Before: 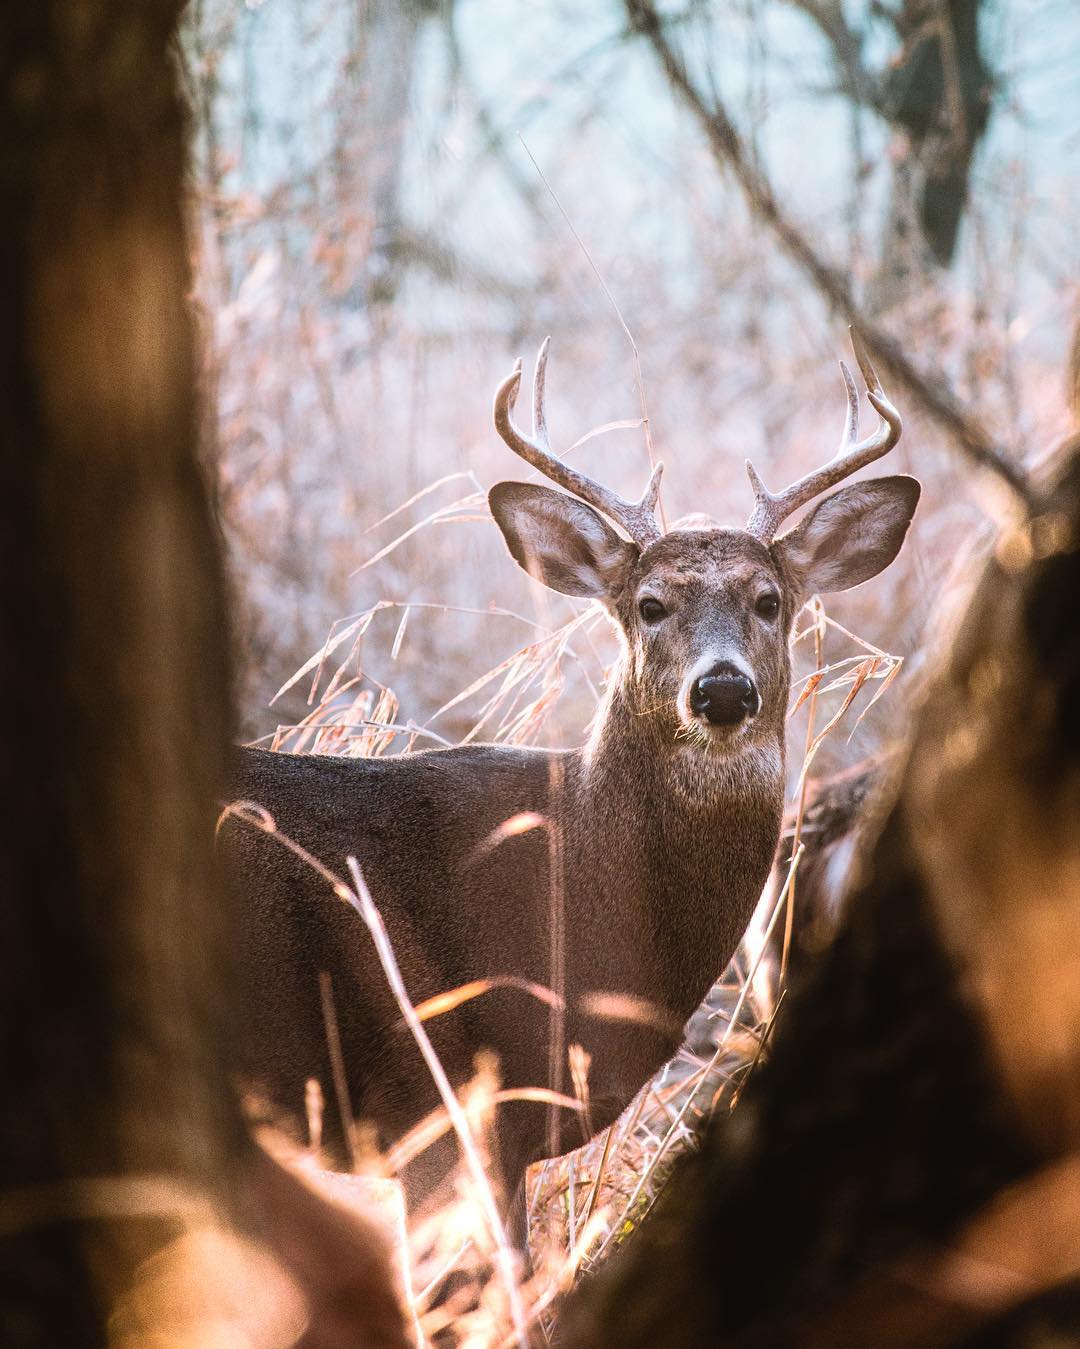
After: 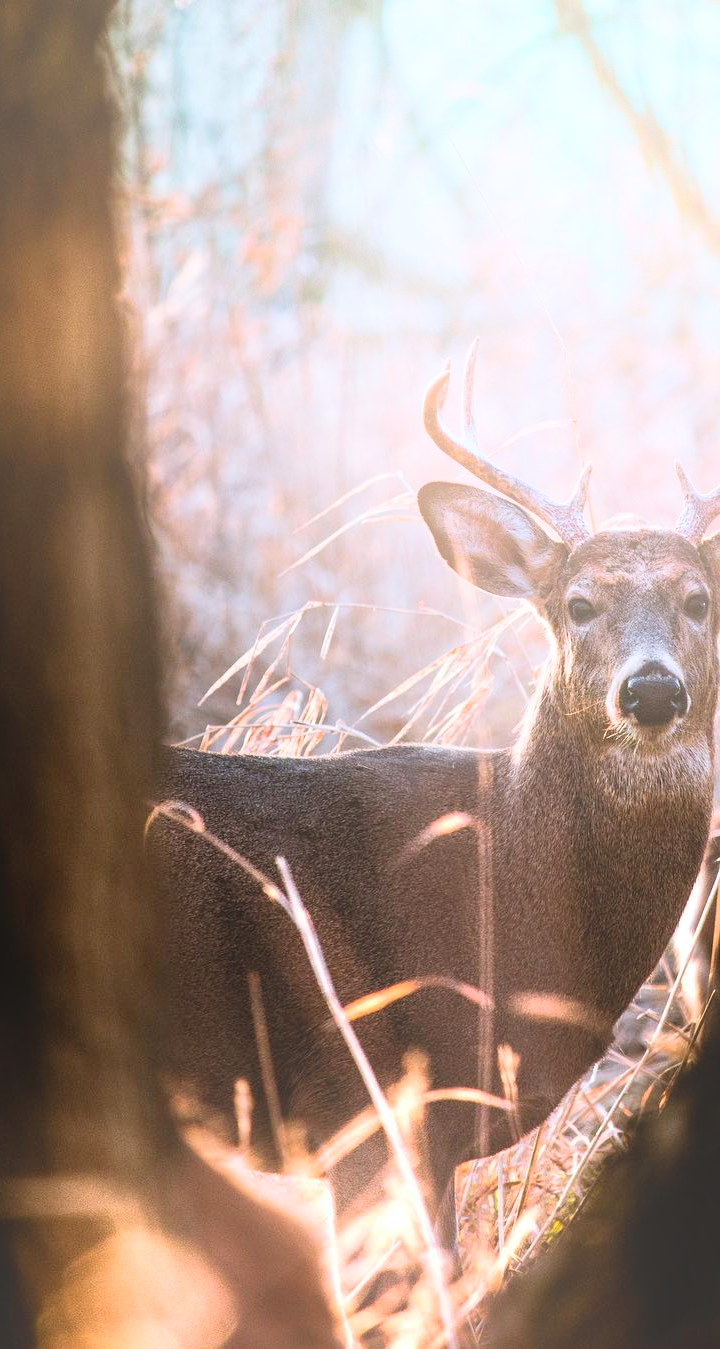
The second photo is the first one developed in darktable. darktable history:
tone equalizer: on, module defaults
crop and rotate: left 6.617%, right 26.717%
bloom: size 38%, threshold 95%, strength 30%
